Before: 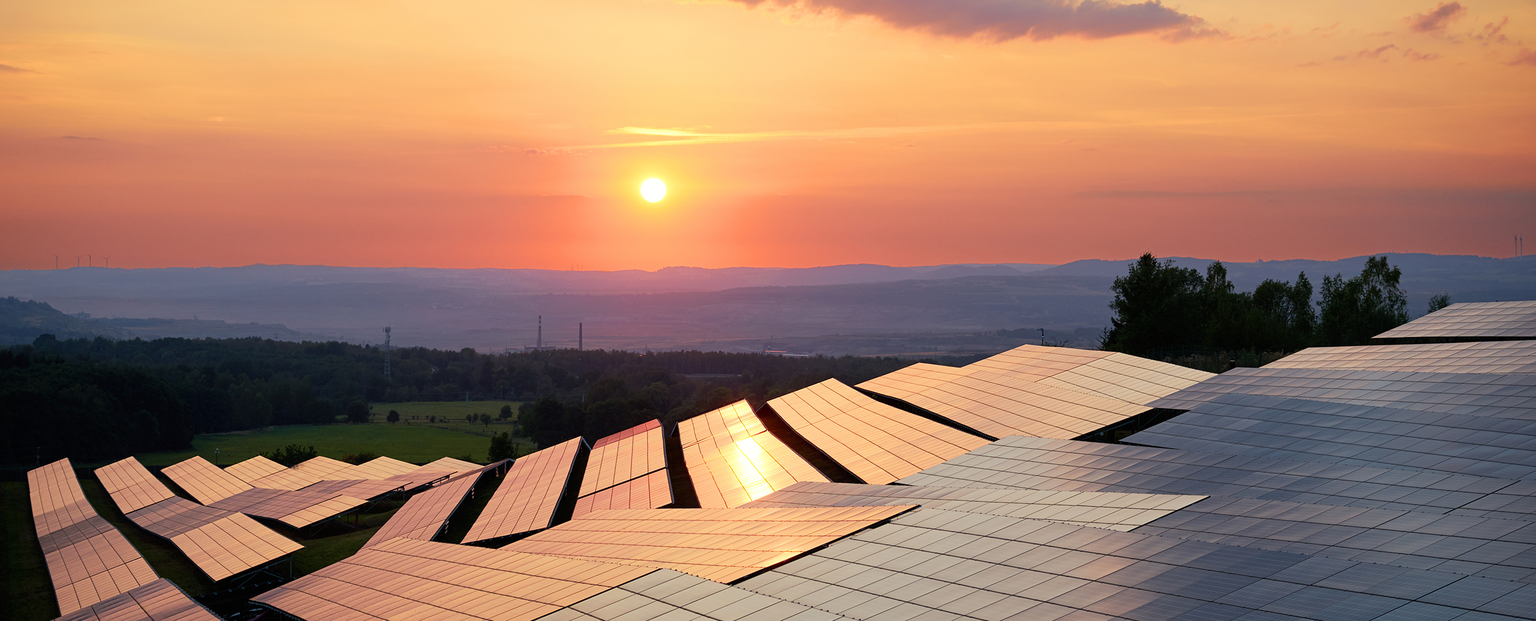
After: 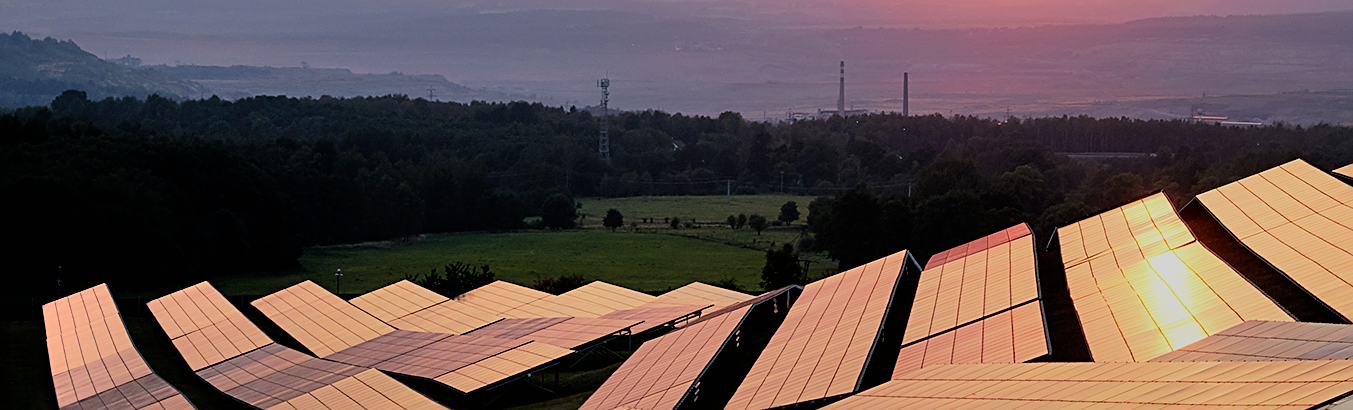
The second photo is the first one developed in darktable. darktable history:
filmic rgb: black relative exposure -7.65 EV, white relative exposure 4.56 EV, threshold 5.95 EV, hardness 3.61, color science v6 (2022), enable highlight reconstruction true
shadows and highlights: soften with gaussian
sharpen: on, module defaults
crop: top 44.543%, right 43.507%, bottom 13.093%
